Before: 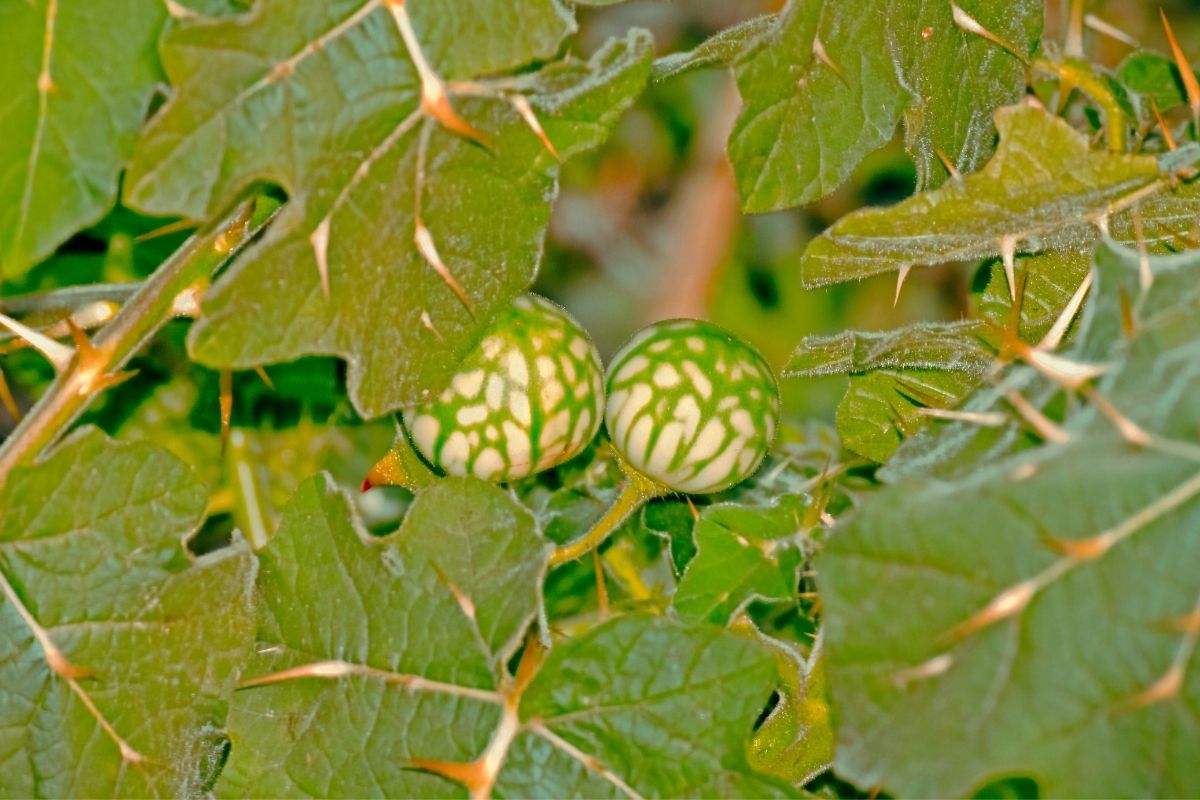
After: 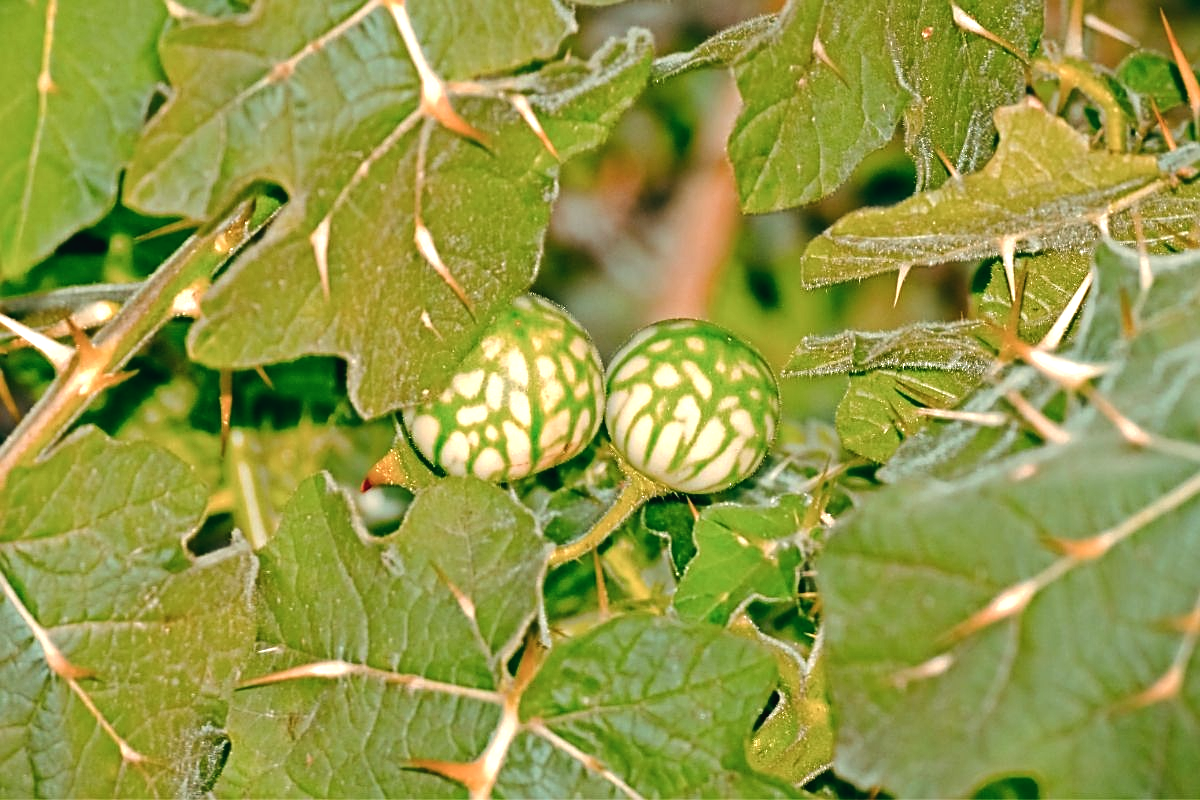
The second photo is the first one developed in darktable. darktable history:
color balance: lift [1, 0.998, 1.001, 1.002], gamma [1, 1.02, 1, 0.98], gain [1, 1.02, 1.003, 0.98]
color balance rgb: shadows lift › chroma 2%, shadows lift › hue 135.47°, highlights gain › chroma 2%, highlights gain › hue 291.01°, global offset › luminance 0.5%, perceptual saturation grading › global saturation -10.8%, perceptual saturation grading › highlights -26.83%, perceptual saturation grading › shadows 21.25%, perceptual brilliance grading › highlights 17.77%, perceptual brilliance grading › mid-tones 31.71%, perceptual brilliance grading › shadows -31.01%, global vibrance 24.91%
color correction: highlights a* -0.137, highlights b* 0.137
sharpen: on, module defaults
